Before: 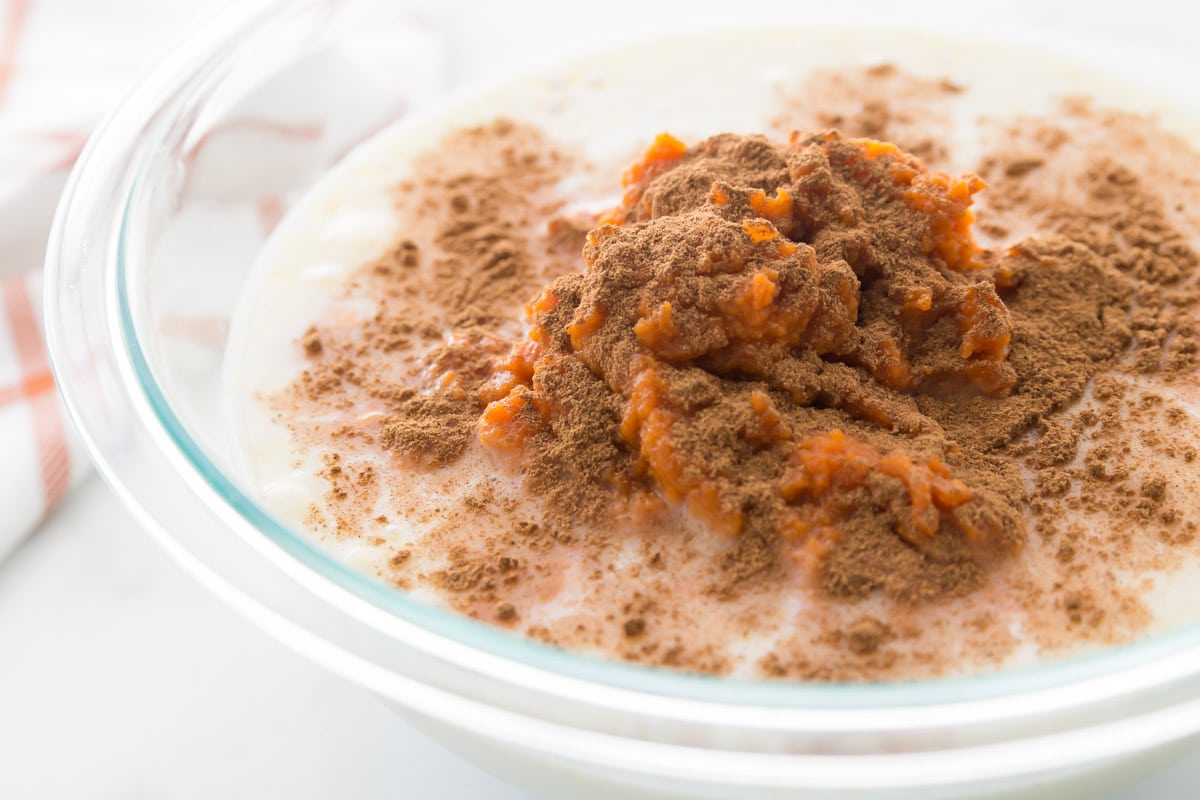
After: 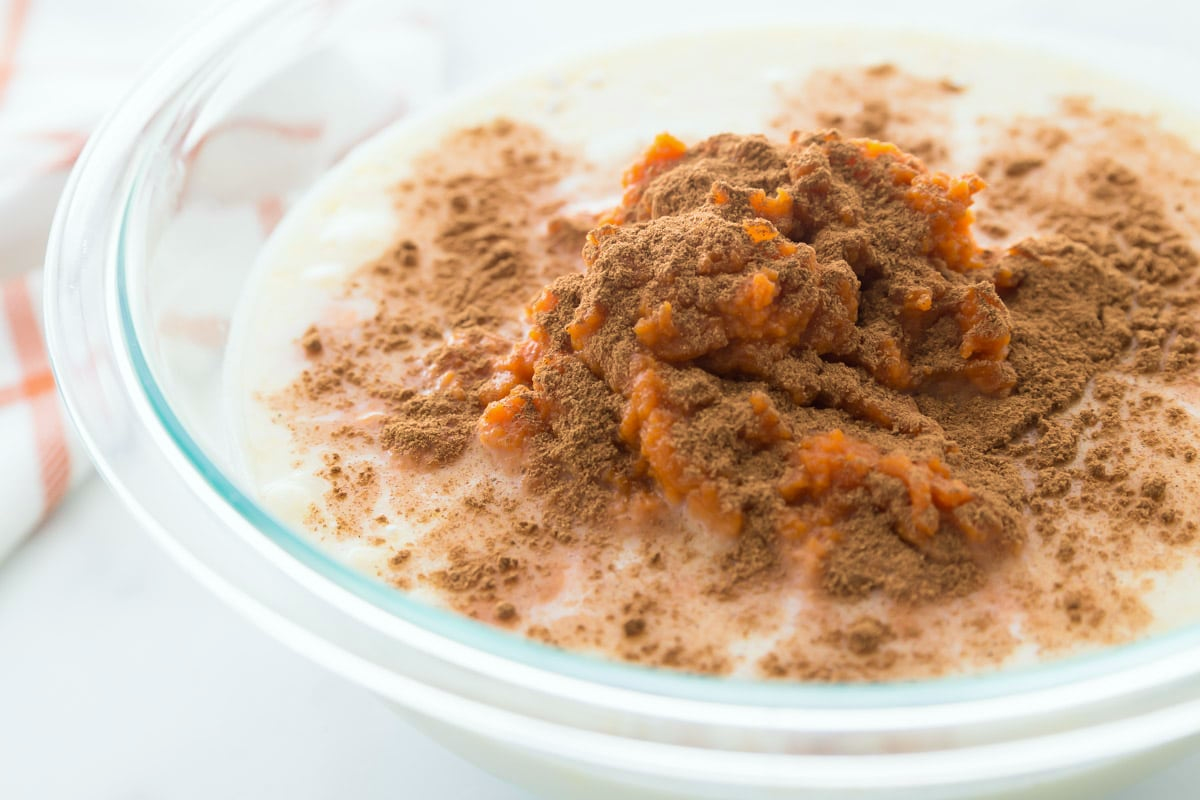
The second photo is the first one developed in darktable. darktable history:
velvia: on, module defaults
white balance: red 0.978, blue 0.999
